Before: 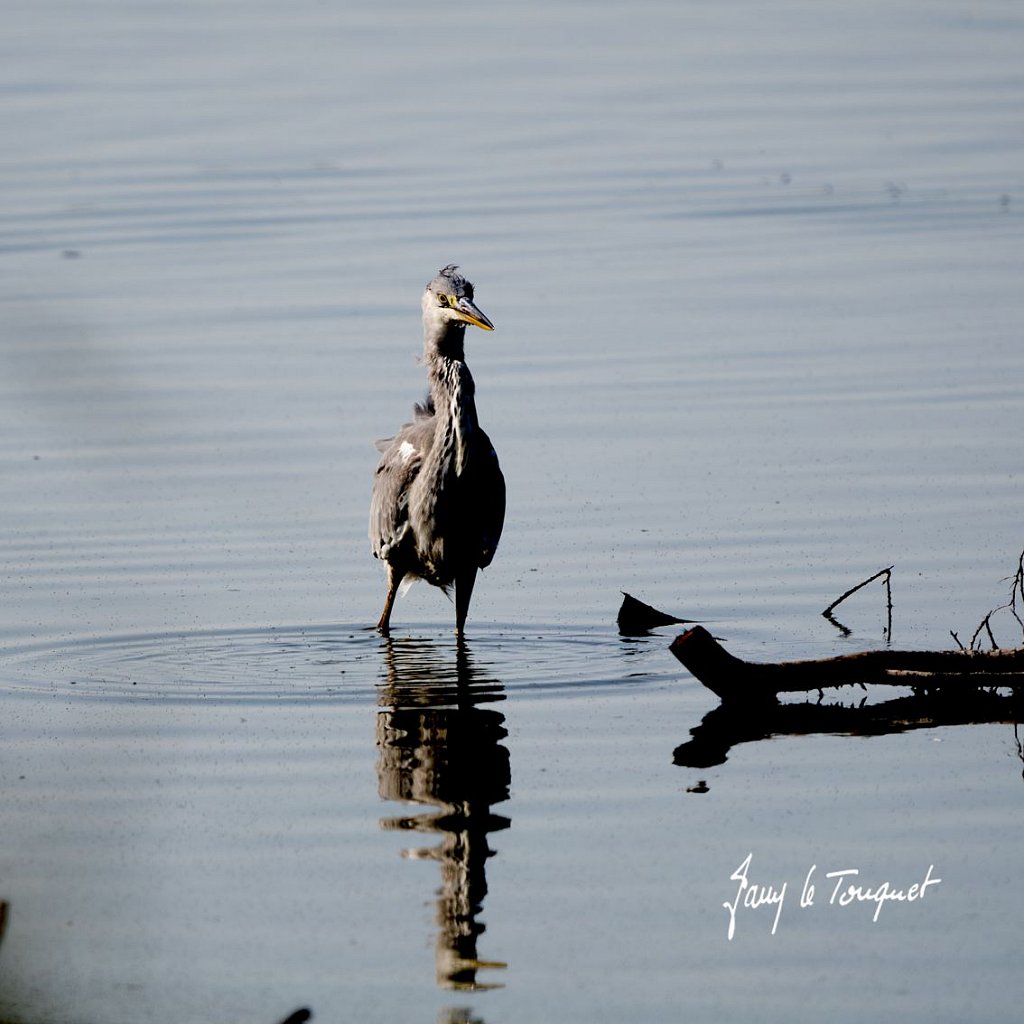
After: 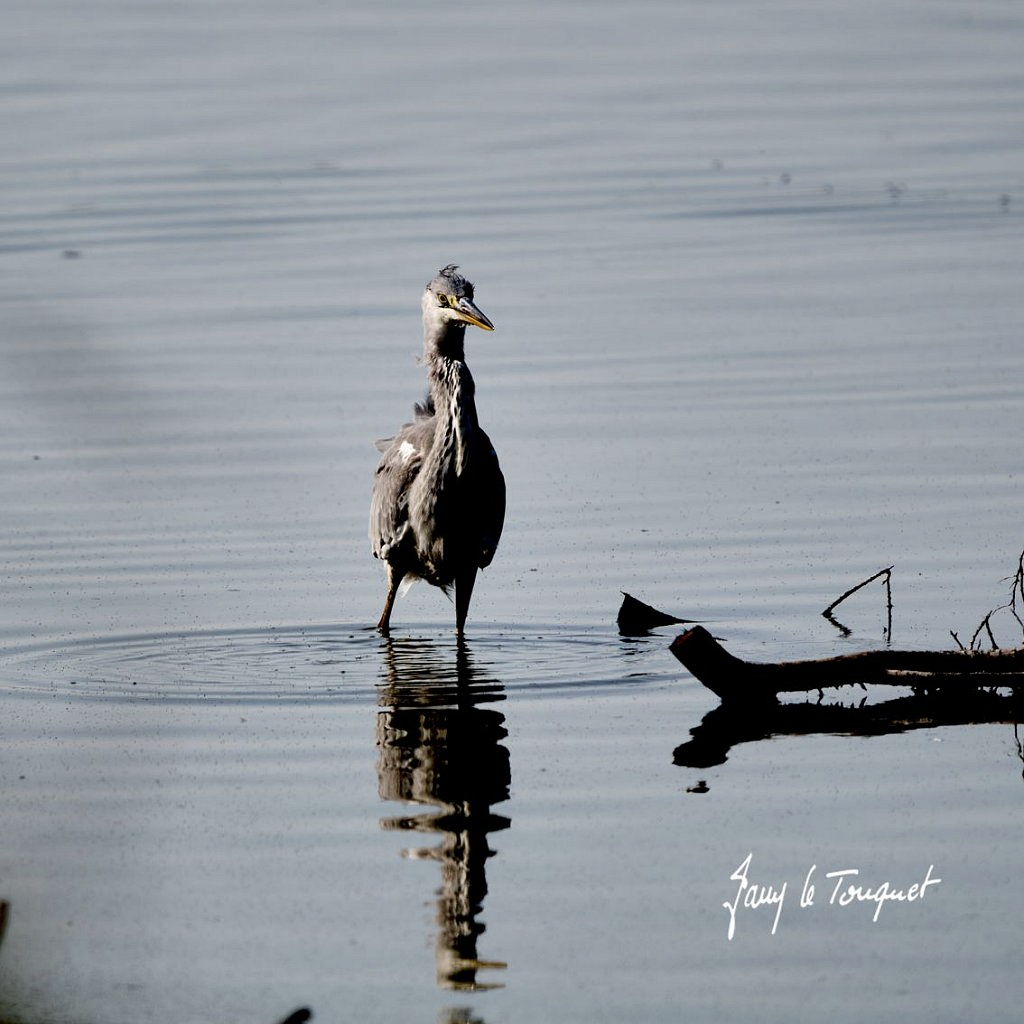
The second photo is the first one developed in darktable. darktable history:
shadows and highlights: soften with gaussian
contrast brightness saturation: contrast 0.111, saturation -0.175
